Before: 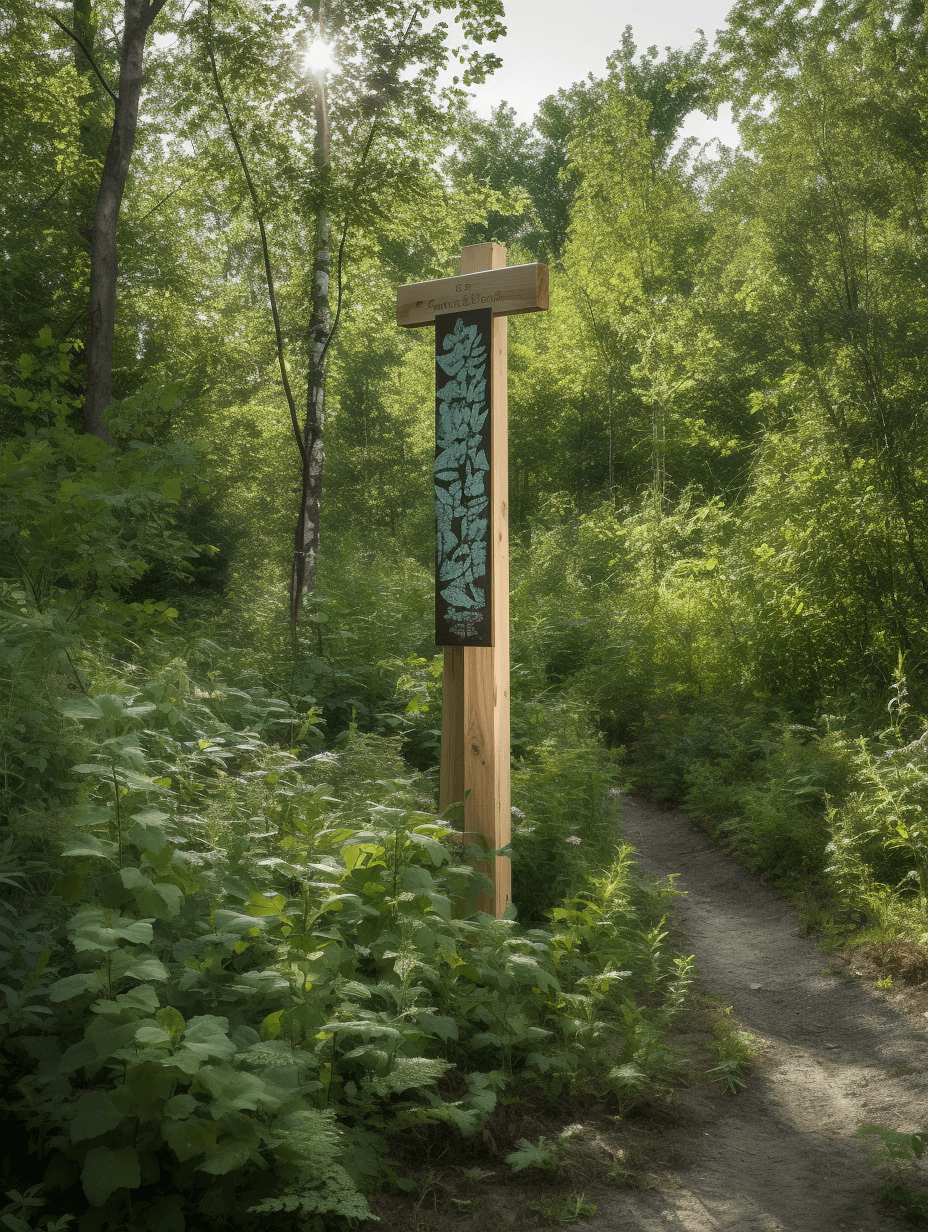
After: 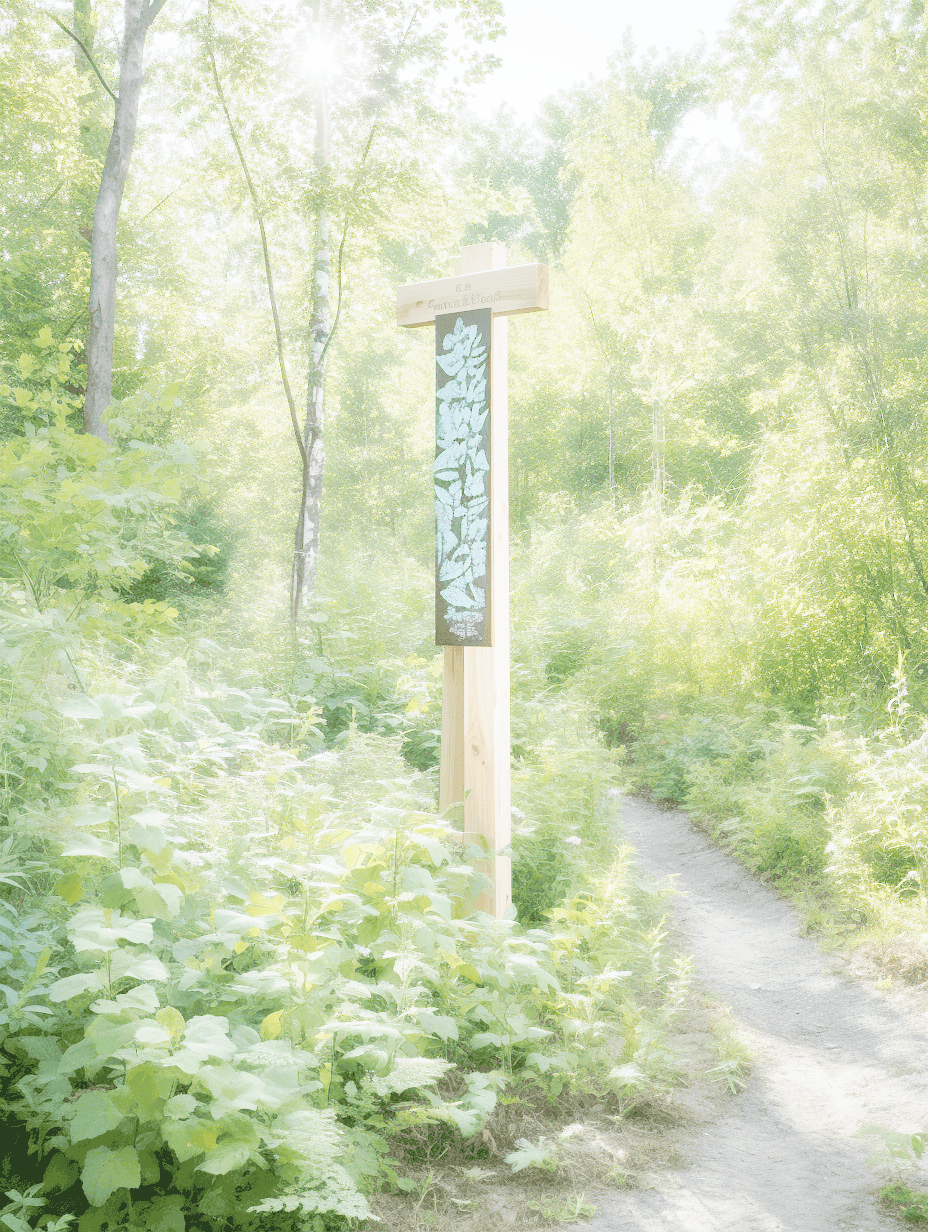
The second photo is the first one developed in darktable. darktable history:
tone curve: curves: ch0 [(0, 0) (0.003, 0.003) (0.011, 0.013) (0.025, 0.028) (0.044, 0.05) (0.069, 0.078) (0.1, 0.113) (0.136, 0.153) (0.177, 0.2) (0.224, 0.271) (0.277, 0.374) (0.335, 0.47) (0.399, 0.574) (0.468, 0.688) (0.543, 0.79) (0.623, 0.859) (0.709, 0.919) (0.801, 0.957) (0.898, 0.978) (1, 1)], preserve colors none
color look up table: target L [77.25, 76.75, 76.16, 69.36, 71.99, 59.67, 54.95, 42.51, 36.17, 25.03, 199.89, 99.61, 93.89, 88.07, 81.22, 77.4, 76.72, 76.18, 75.45, 72.32, 67.27, 66.95, 62.5, 64.72, 57.74, 51.42, 51.63, 49.38, 47.16, 43.41, 37.84, 20.13, 58.11, 55.6, 50.83, 45.65, 33.09, 79.35, 77.41, 62.4, 58.18, 53.68, 55.74, 0 ×6], target a [-1.994, -5.446, -7.645, -19.03, -32.32, -50.63, -36.33, -10.29, -1.124, -0.692, 0, 0.049, -0.653, -0.075, -0.707, -7.64, 3.03, 2.727, -0.048, -1.001, 17.77, -0.811, 29.99, 14.09, 41.05, 43.79, -0.43, 48.24, 47.61, 47.99, 13.41, -0.189, 8.969, 47.68, 25.37, 3.487, 21.1, -7.411, -10.87, -29.99, -26.95, -8.095, -14.48, 0 ×6], target b [-3.091, -3.303, -7.642, 45.88, -11.91, 17.85, 24.19, 19.39, -2.083, -0.949, 0, -0.601, 2.412, 0.102, -0.322, 65.57, -0.493, -0.887, 0.023, -0.288, 58.88, -2.285, 52.94, 10.69, 48.03, 12.21, -2.213, -1.921, 22.15, 25.84, 11.75, -0.606, -20.65, -12.34, -25.95, -47.85, -19.19, -11.02, -9.116, -50.89, -48.31, -23.97, -64.08, 0 ×6], num patches 43
